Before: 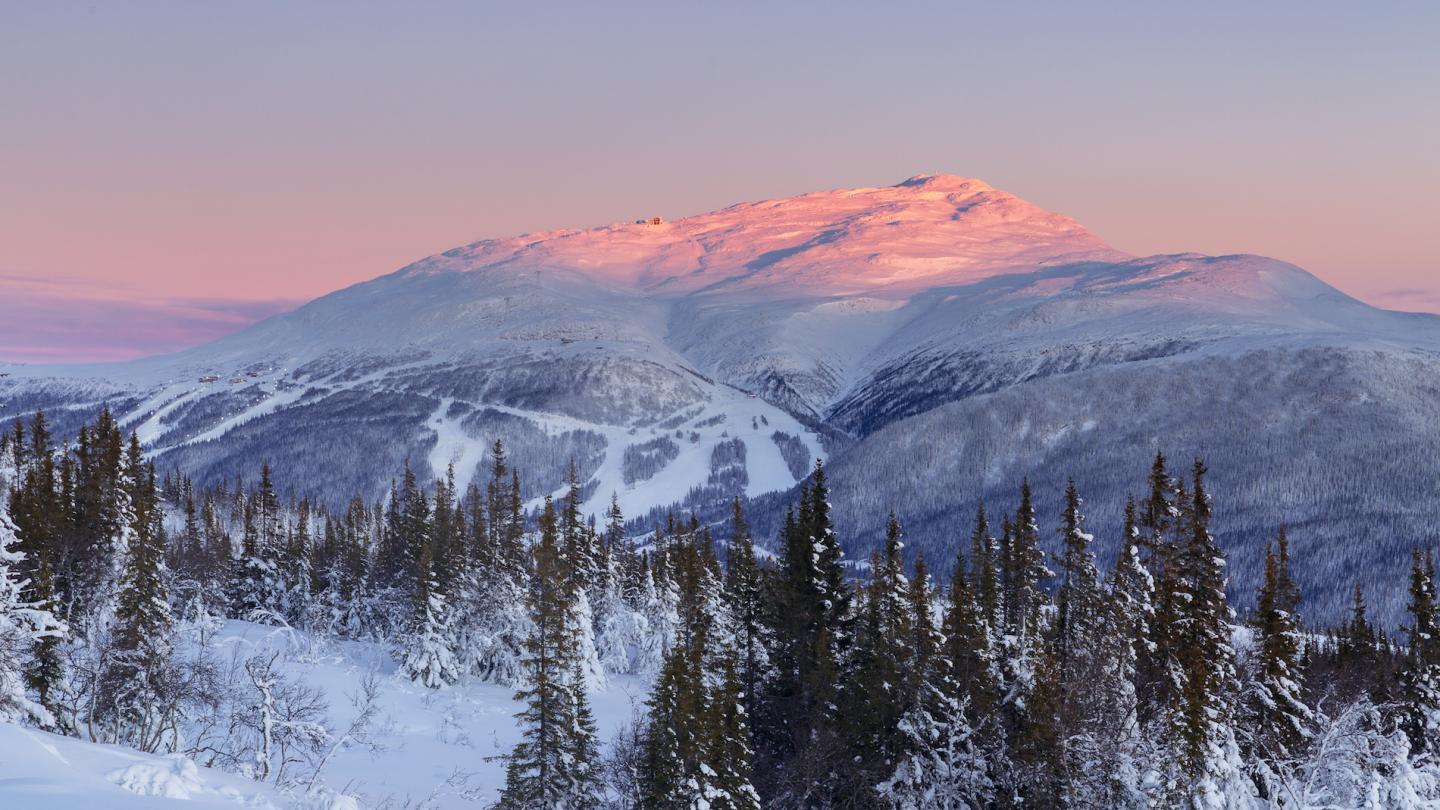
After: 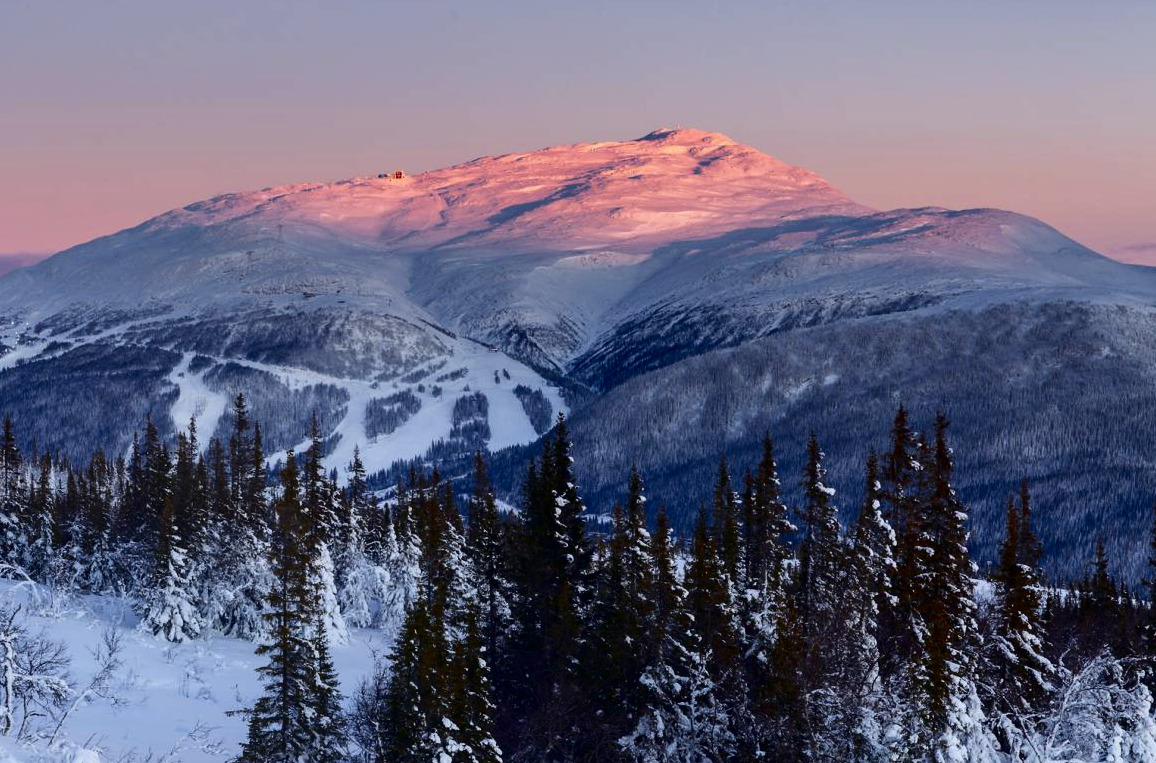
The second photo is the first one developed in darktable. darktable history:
white balance: red 0.988, blue 1.017
contrast brightness saturation: contrast 0.19, brightness -0.24, saturation 0.11
crop and rotate: left 17.959%, top 5.771%, right 1.742%
